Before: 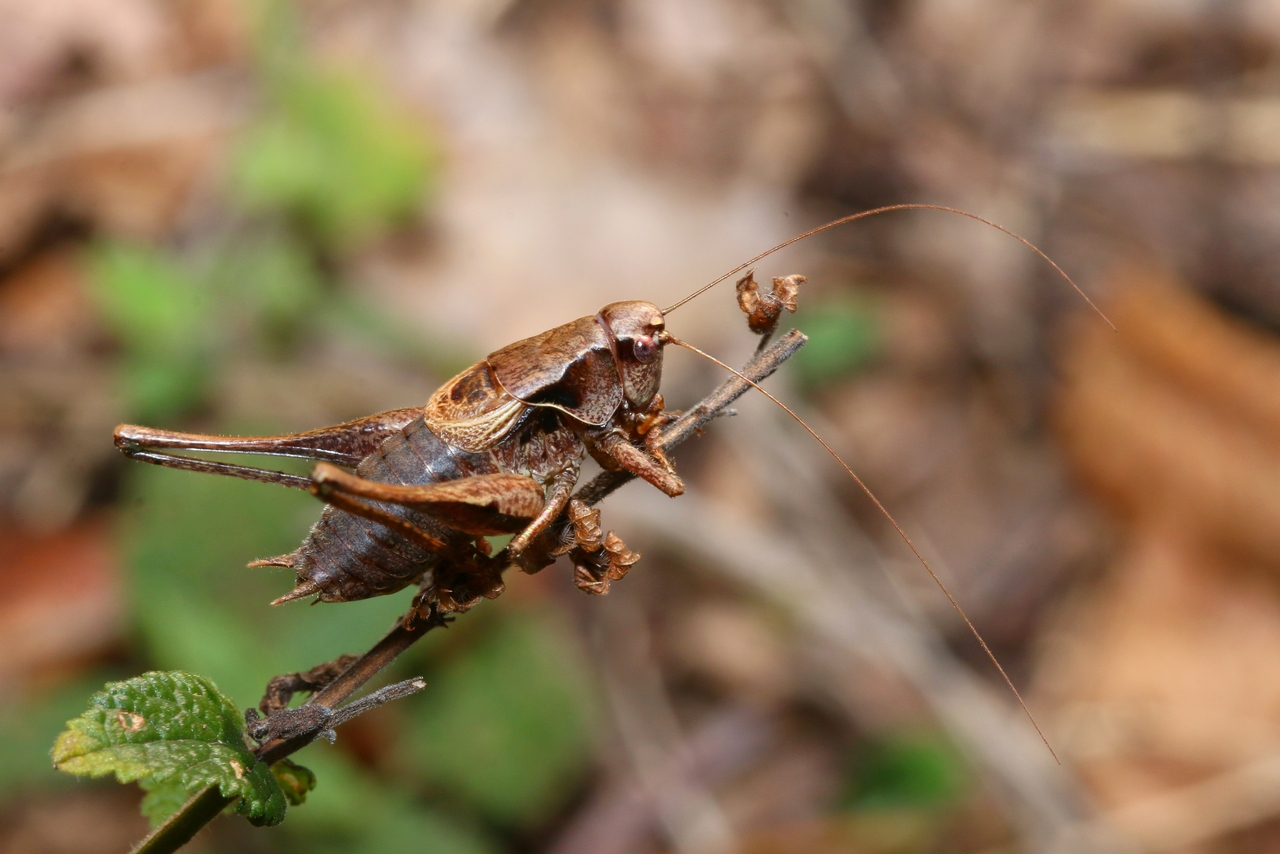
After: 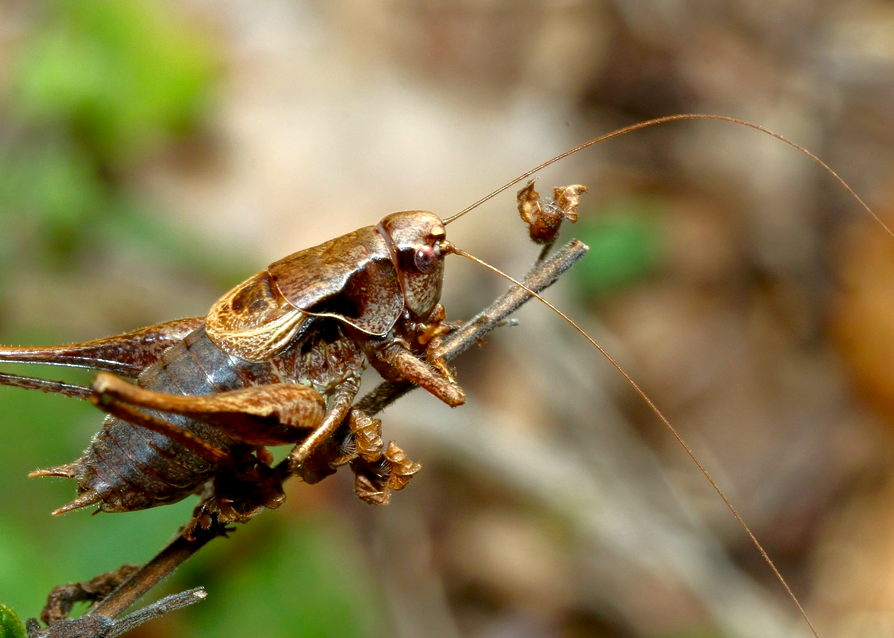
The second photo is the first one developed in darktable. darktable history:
color balance rgb: shadows lift › luminance -7.444%, shadows lift › chroma 2.137%, shadows lift › hue 163.58°, highlights gain › chroma 0.181%, highlights gain › hue 329.77°, shadows fall-off 299.647%, white fulcrum 1.99 EV, highlights fall-off 299.217%, perceptual saturation grading › global saturation 19.843%, mask middle-gray fulcrum 99.586%, global vibrance 20%, contrast gray fulcrum 38.339%
crop and rotate: left 17.168%, top 10.698%, right 12.967%, bottom 14.5%
local contrast: highlights 207%, shadows 133%, detail 140%, midtone range 0.259
tone curve: curves: ch0 [(0, 0) (0.003, 0.005) (0.011, 0.016) (0.025, 0.036) (0.044, 0.071) (0.069, 0.112) (0.1, 0.149) (0.136, 0.187) (0.177, 0.228) (0.224, 0.272) (0.277, 0.32) (0.335, 0.374) (0.399, 0.429) (0.468, 0.479) (0.543, 0.538) (0.623, 0.609) (0.709, 0.697) (0.801, 0.789) (0.898, 0.876) (1, 1)], color space Lab, linked channels, preserve colors none
